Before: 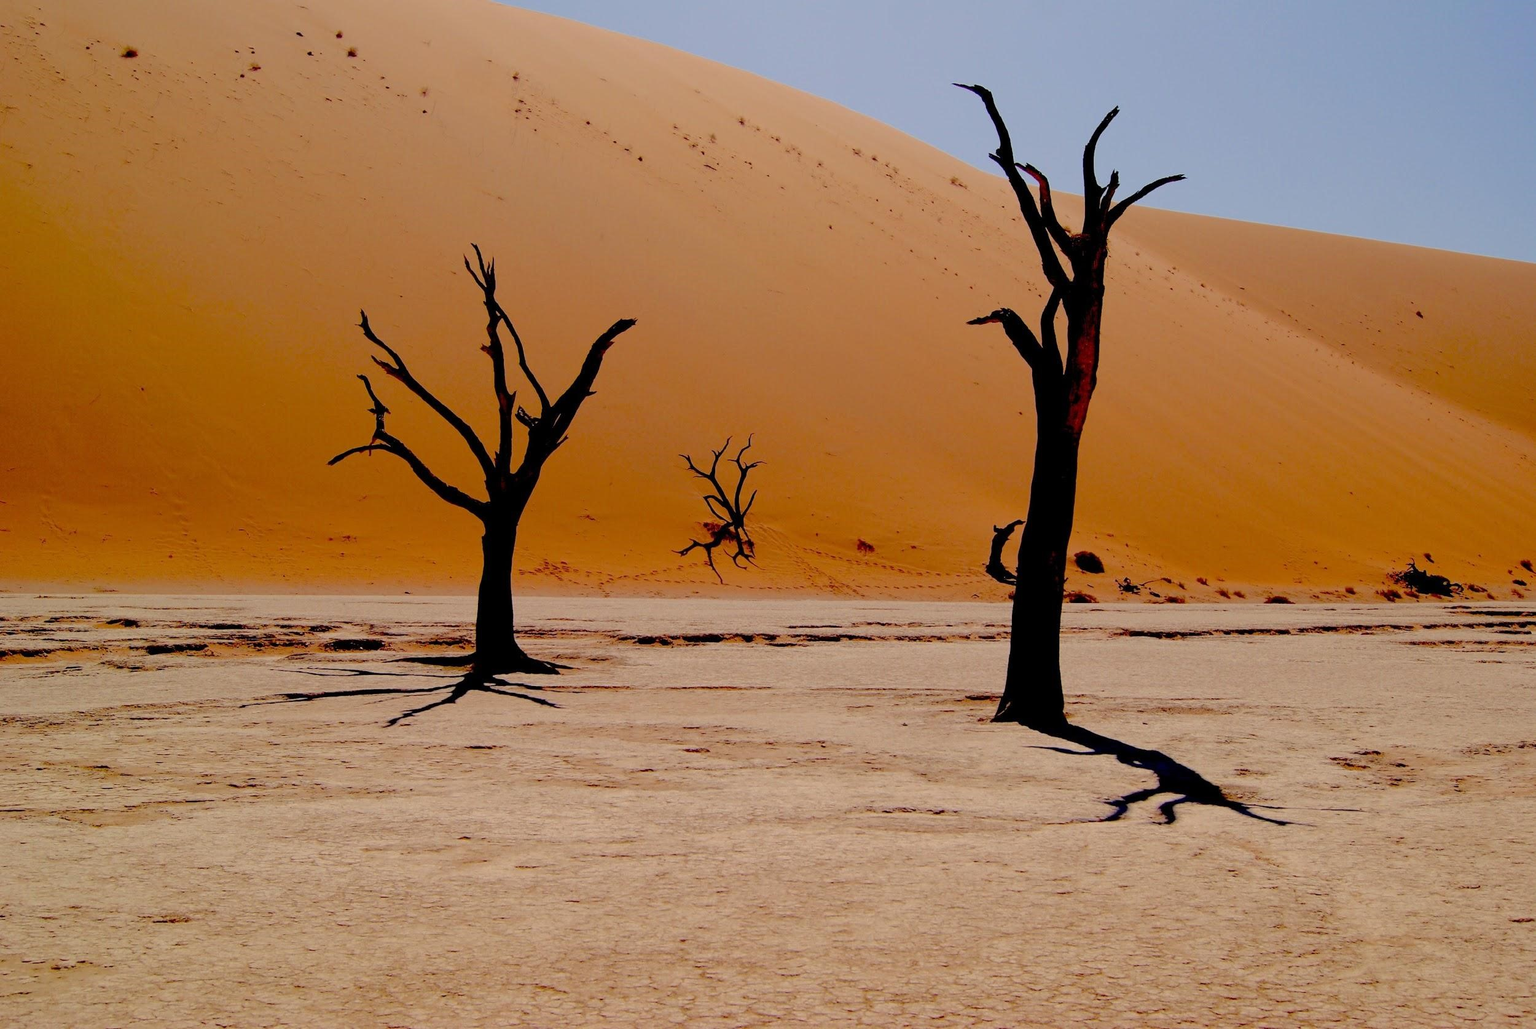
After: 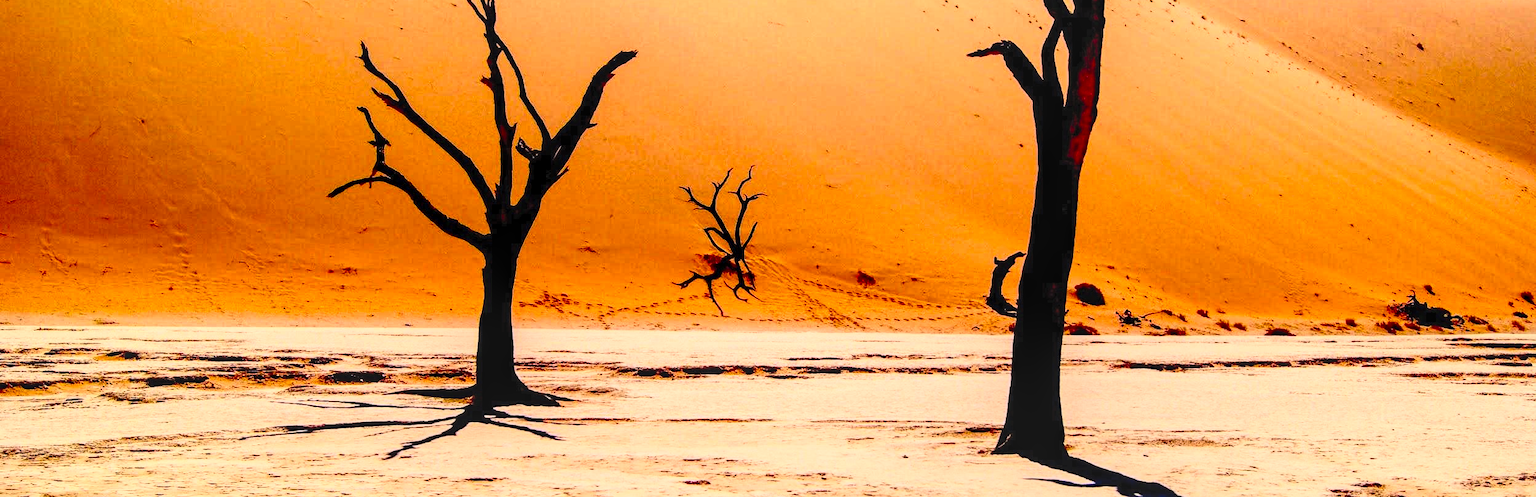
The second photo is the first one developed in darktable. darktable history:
local contrast: detail 130%
crop and rotate: top 26.056%, bottom 25.543%
contrast brightness saturation: contrast 0.83, brightness 0.59, saturation 0.59
